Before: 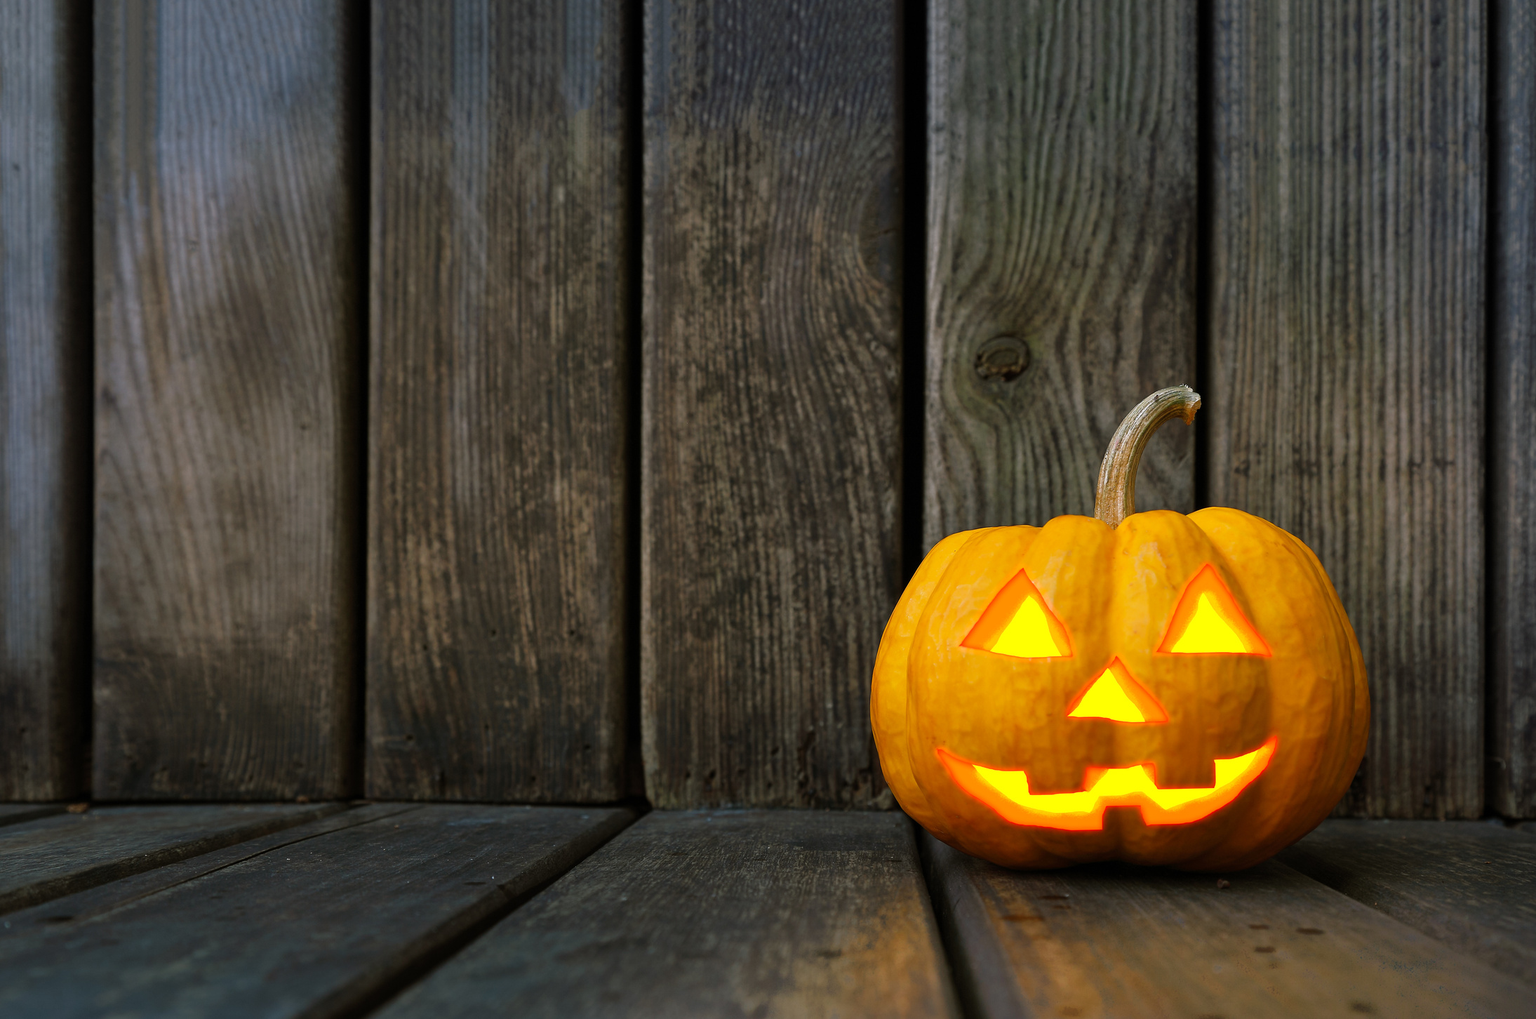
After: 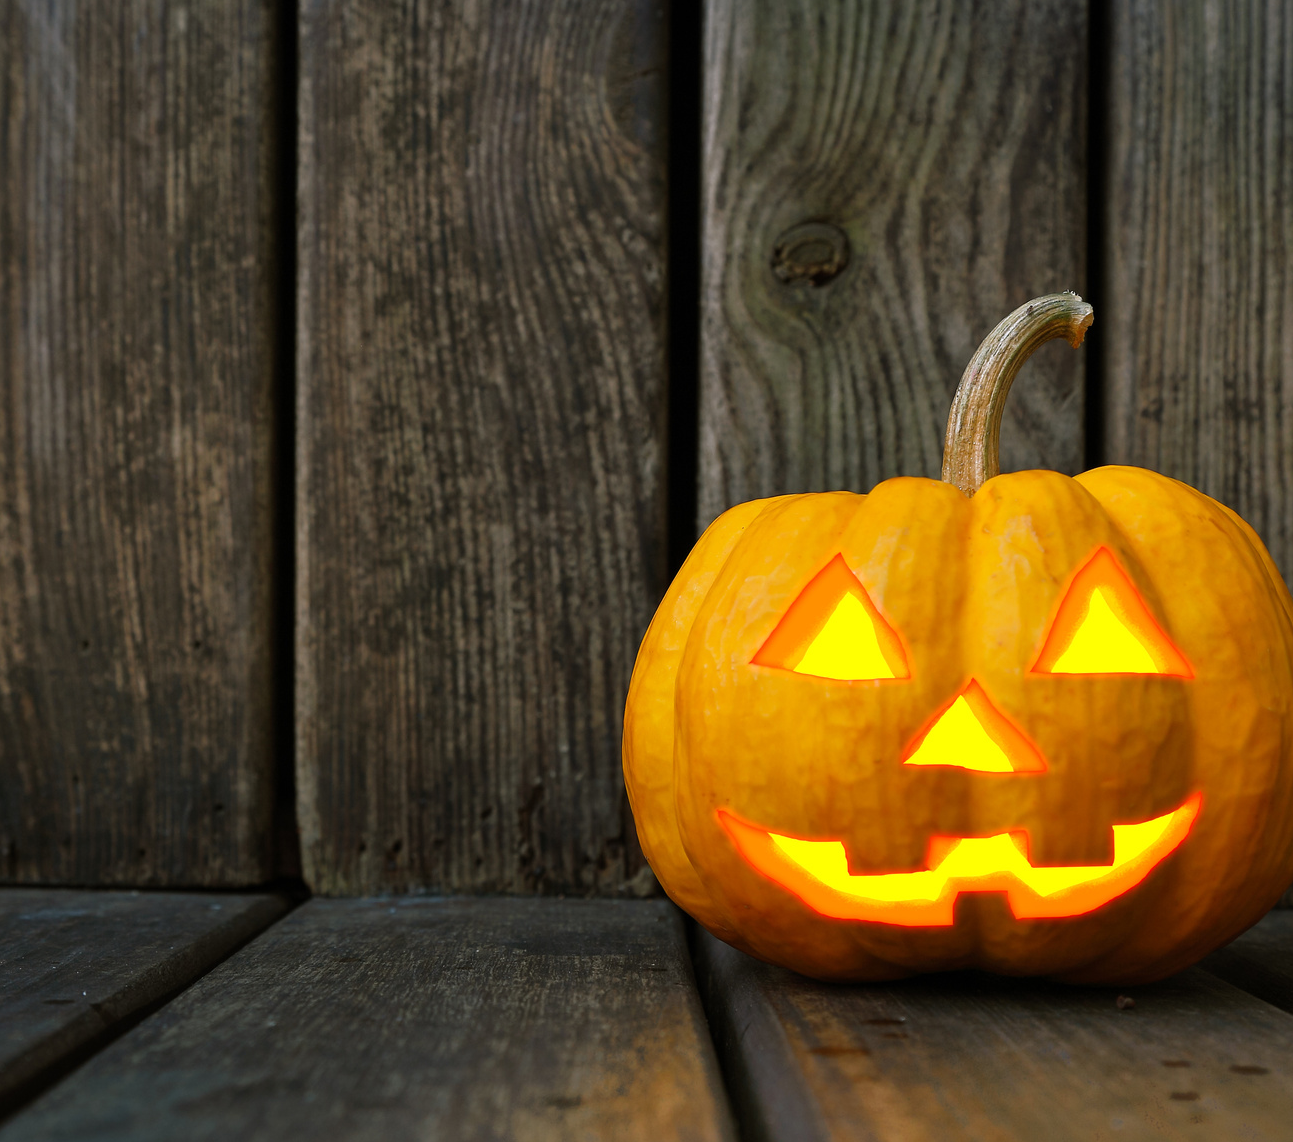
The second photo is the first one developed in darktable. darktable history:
crop and rotate: left 28.256%, top 17.734%, right 12.656%, bottom 3.573%
exposure: compensate exposure bias true, compensate highlight preservation false
